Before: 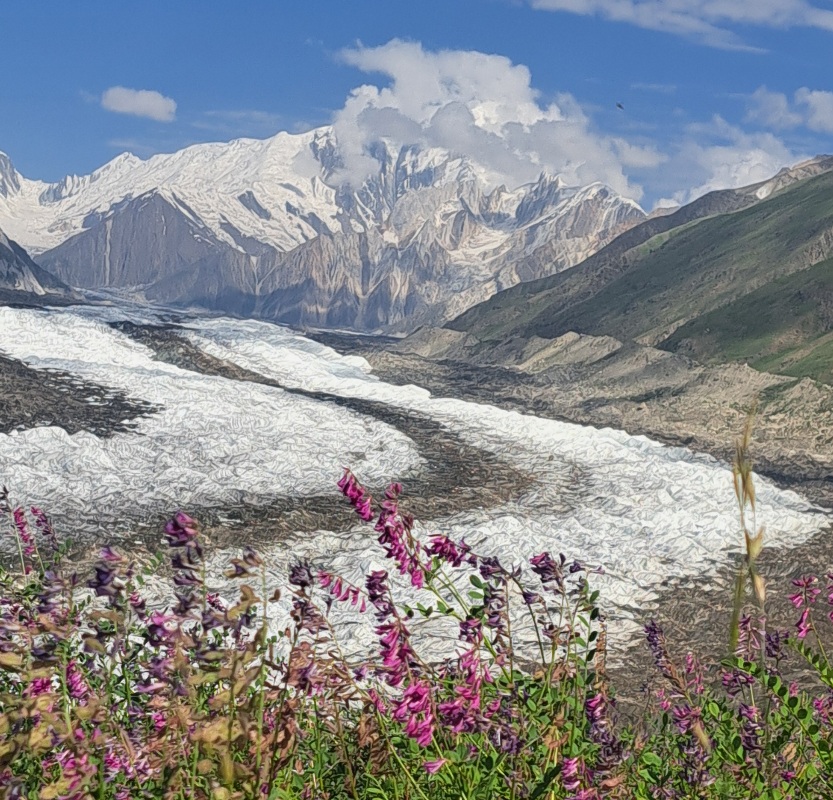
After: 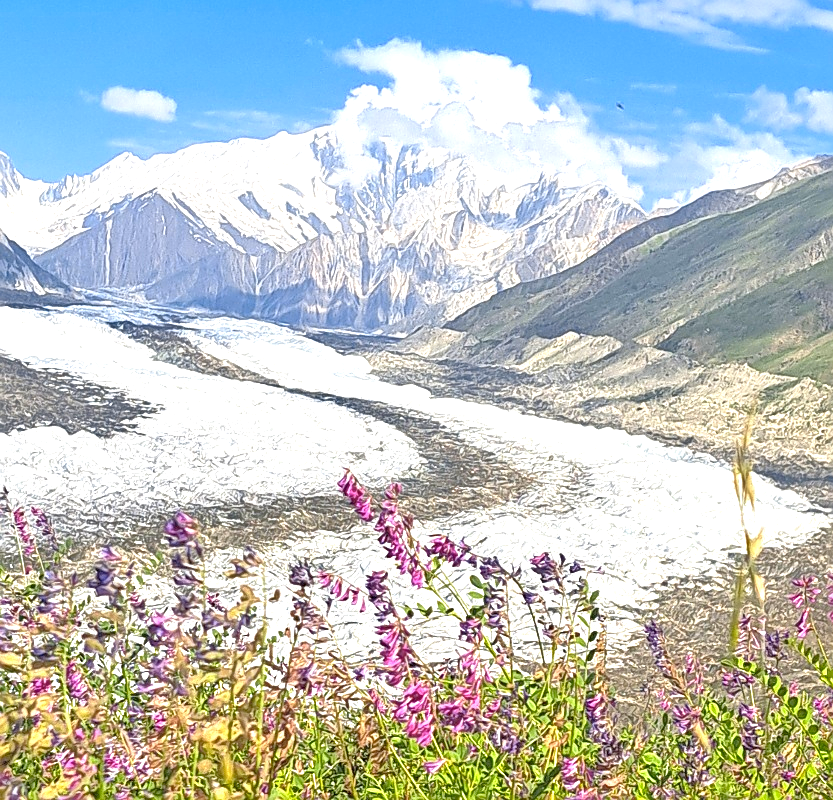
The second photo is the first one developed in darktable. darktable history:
exposure: black level correction 0, exposure 1.2 EV, compensate highlight preservation false
sharpen: on, module defaults
tone equalizer: -7 EV 0.15 EV, -6 EV 0.6 EV, -5 EV 1.15 EV, -4 EV 1.33 EV, -3 EV 1.15 EV, -2 EV 0.6 EV, -1 EV 0.15 EV, mask exposure compensation -0.5 EV
color contrast: green-magenta contrast 0.85, blue-yellow contrast 1.25, unbound 0
